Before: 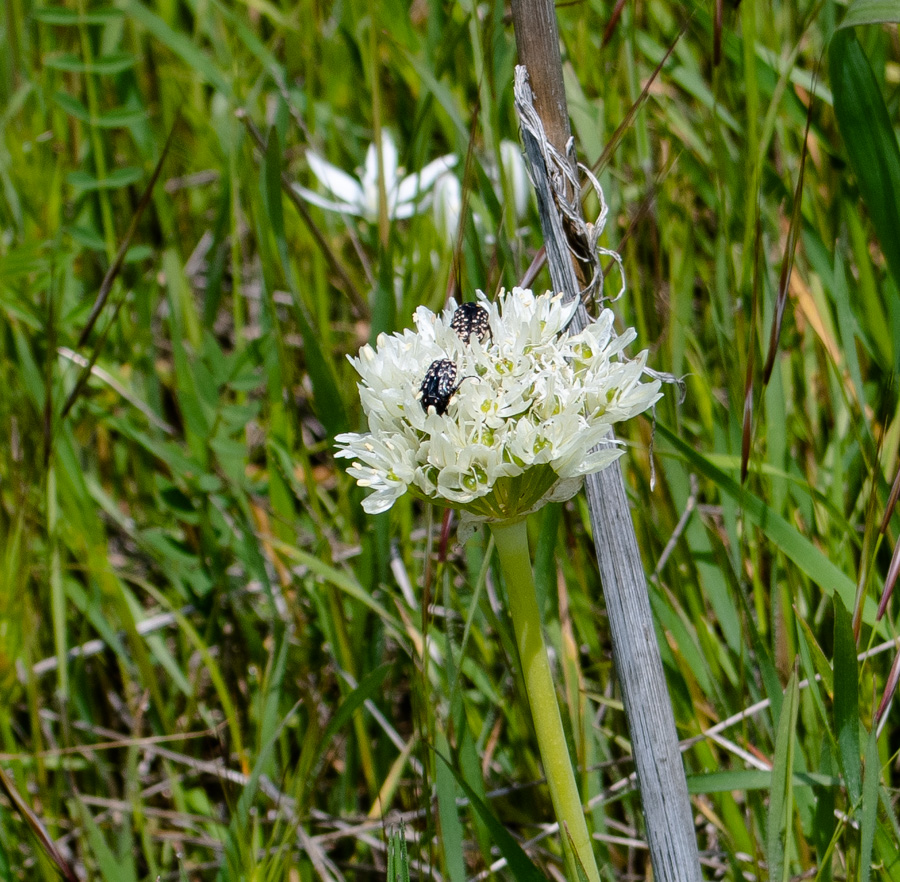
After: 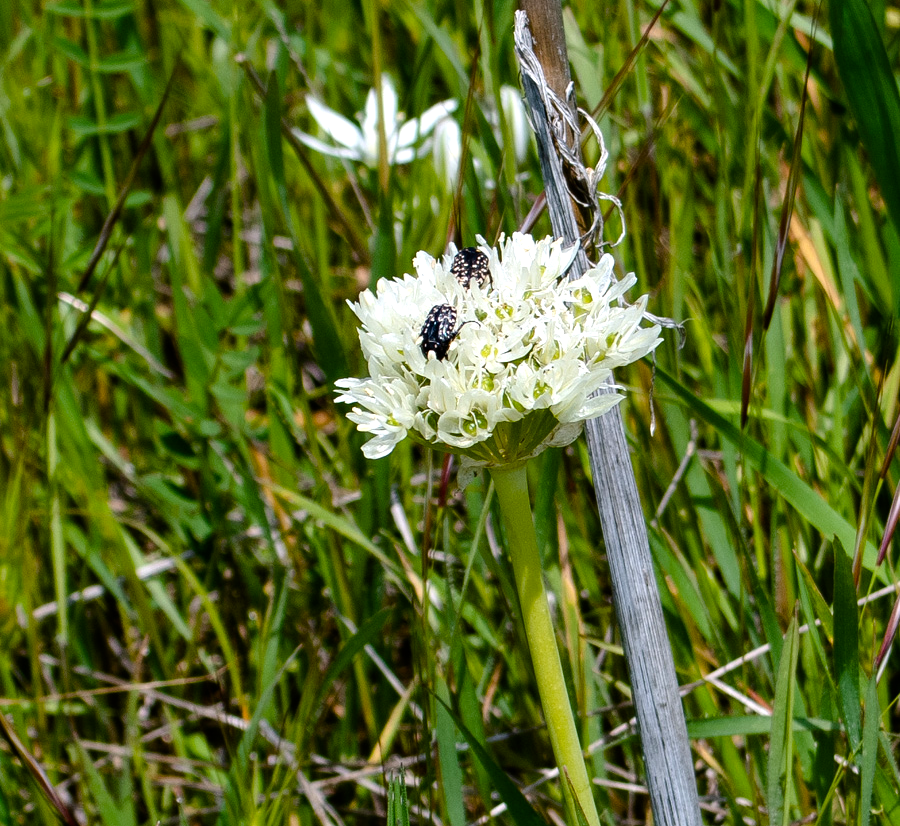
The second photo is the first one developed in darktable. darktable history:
crop and rotate: top 6.25%
color balance rgb: shadows lift › luminance -20%, power › hue 72.24°, highlights gain › luminance 15%, global offset › hue 171.6°, perceptual saturation grading › highlights -15%, perceptual saturation grading › shadows 25%, global vibrance 30%, contrast 10%
